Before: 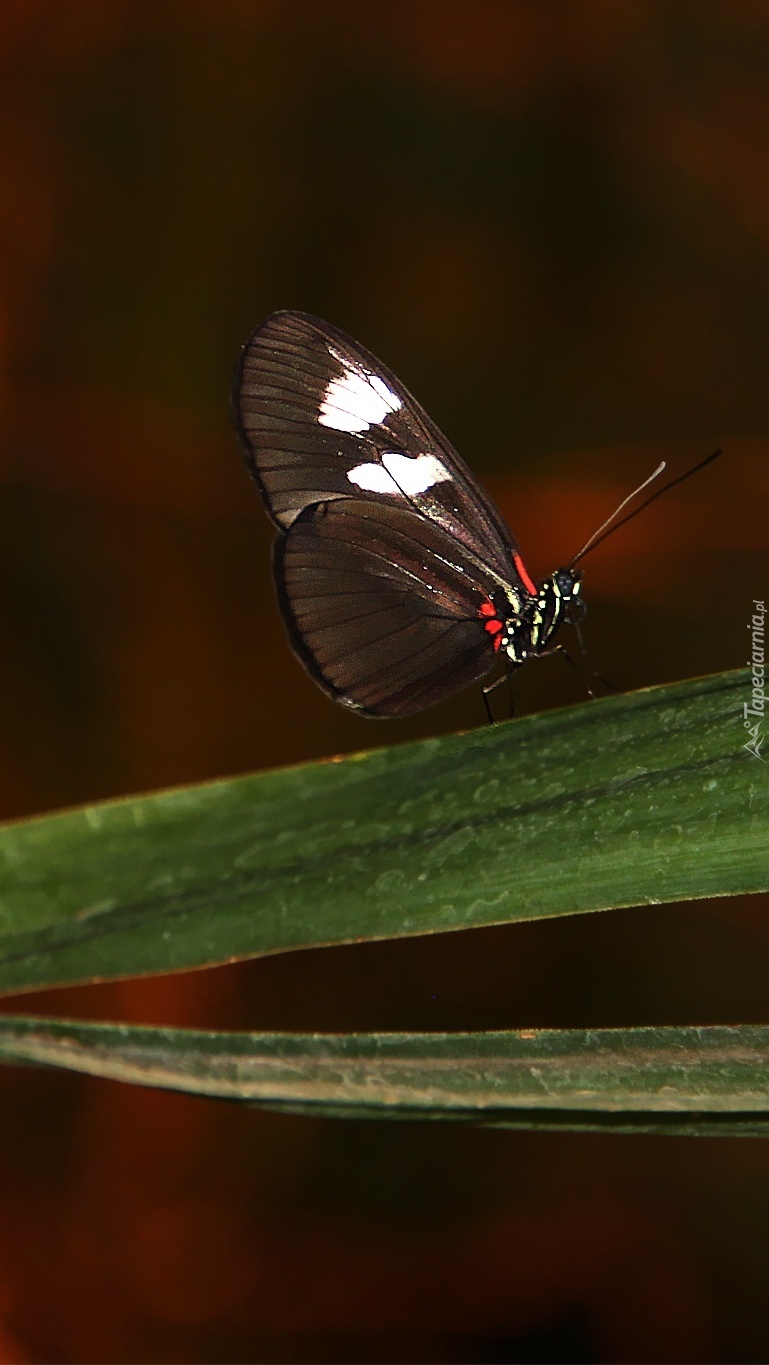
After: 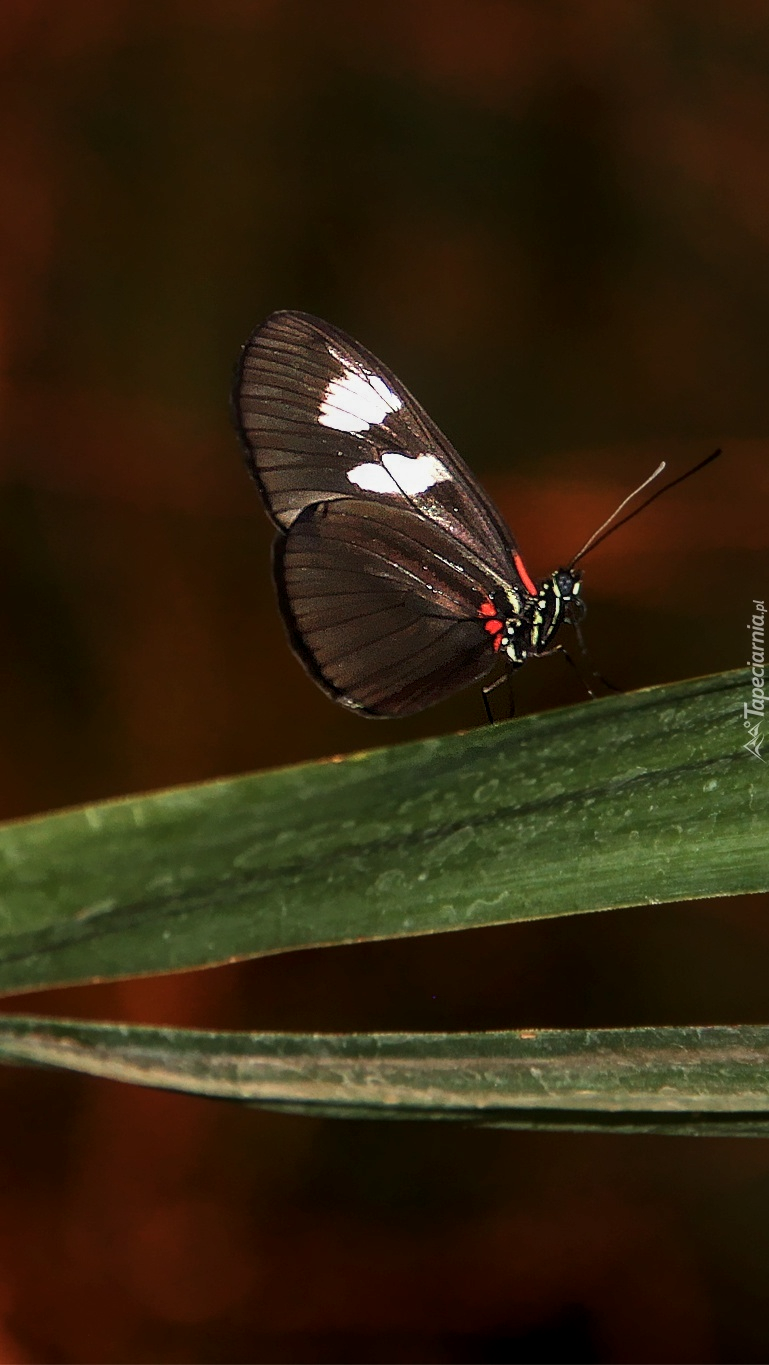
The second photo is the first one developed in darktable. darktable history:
color zones: curves: ch0 [(0.25, 0.5) (0.428, 0.473) (0.75, 0.5)]; ch1 [(0.243, 0.479) (0.398, 0.452) (0.75, 0.5)]
local contrast: detail 130%
